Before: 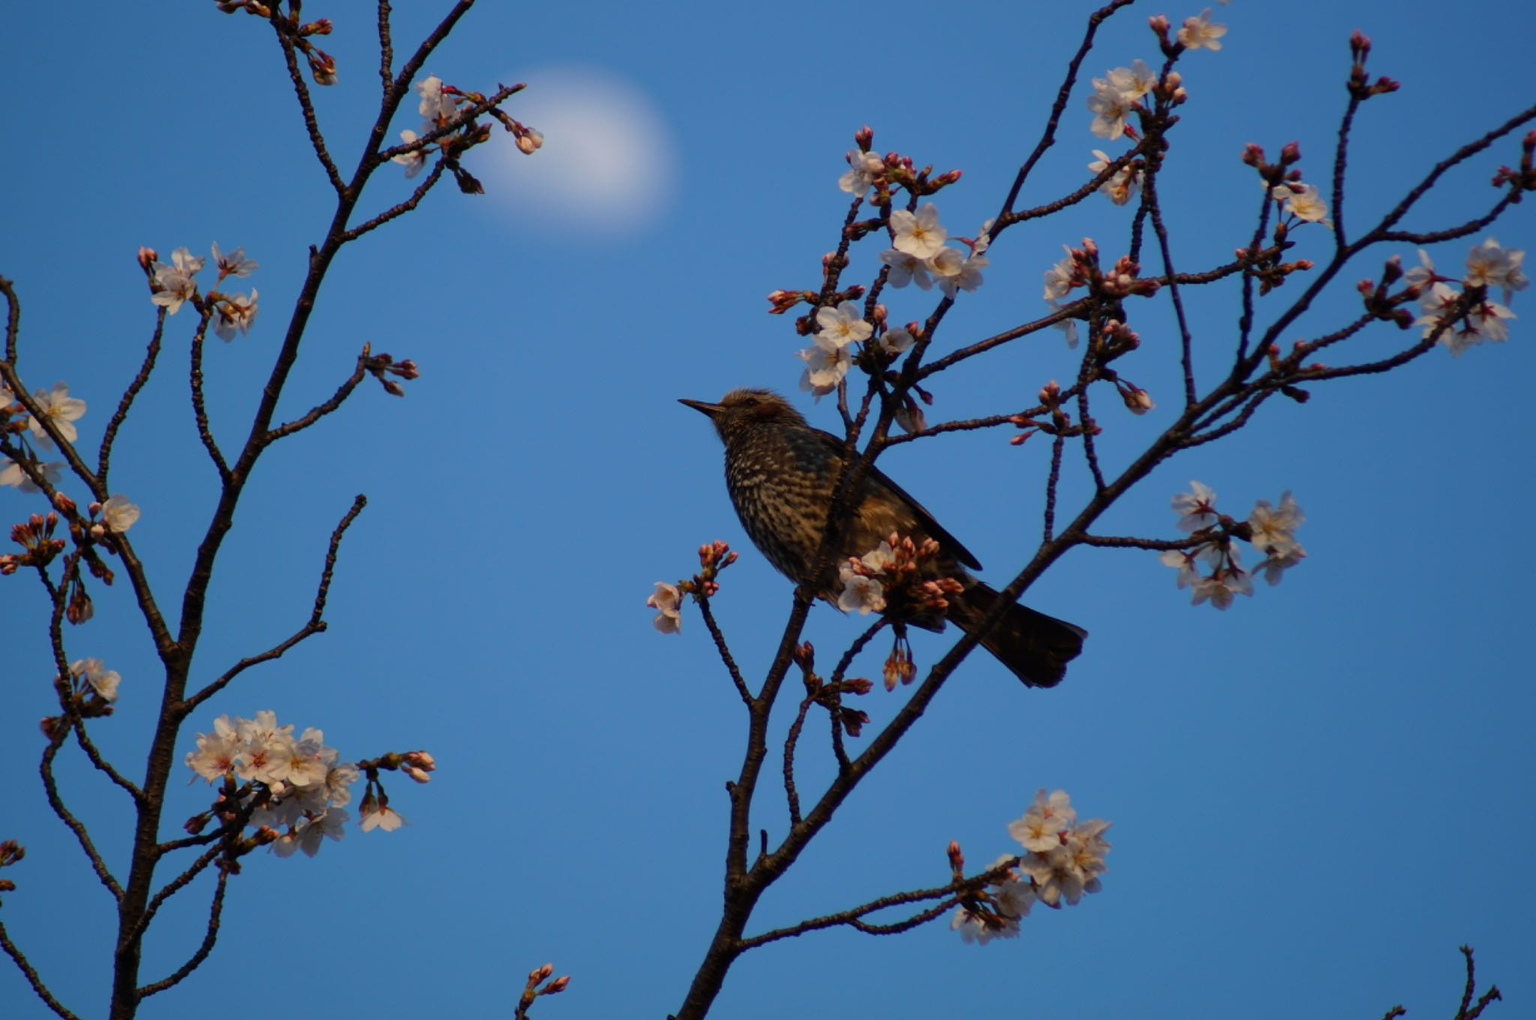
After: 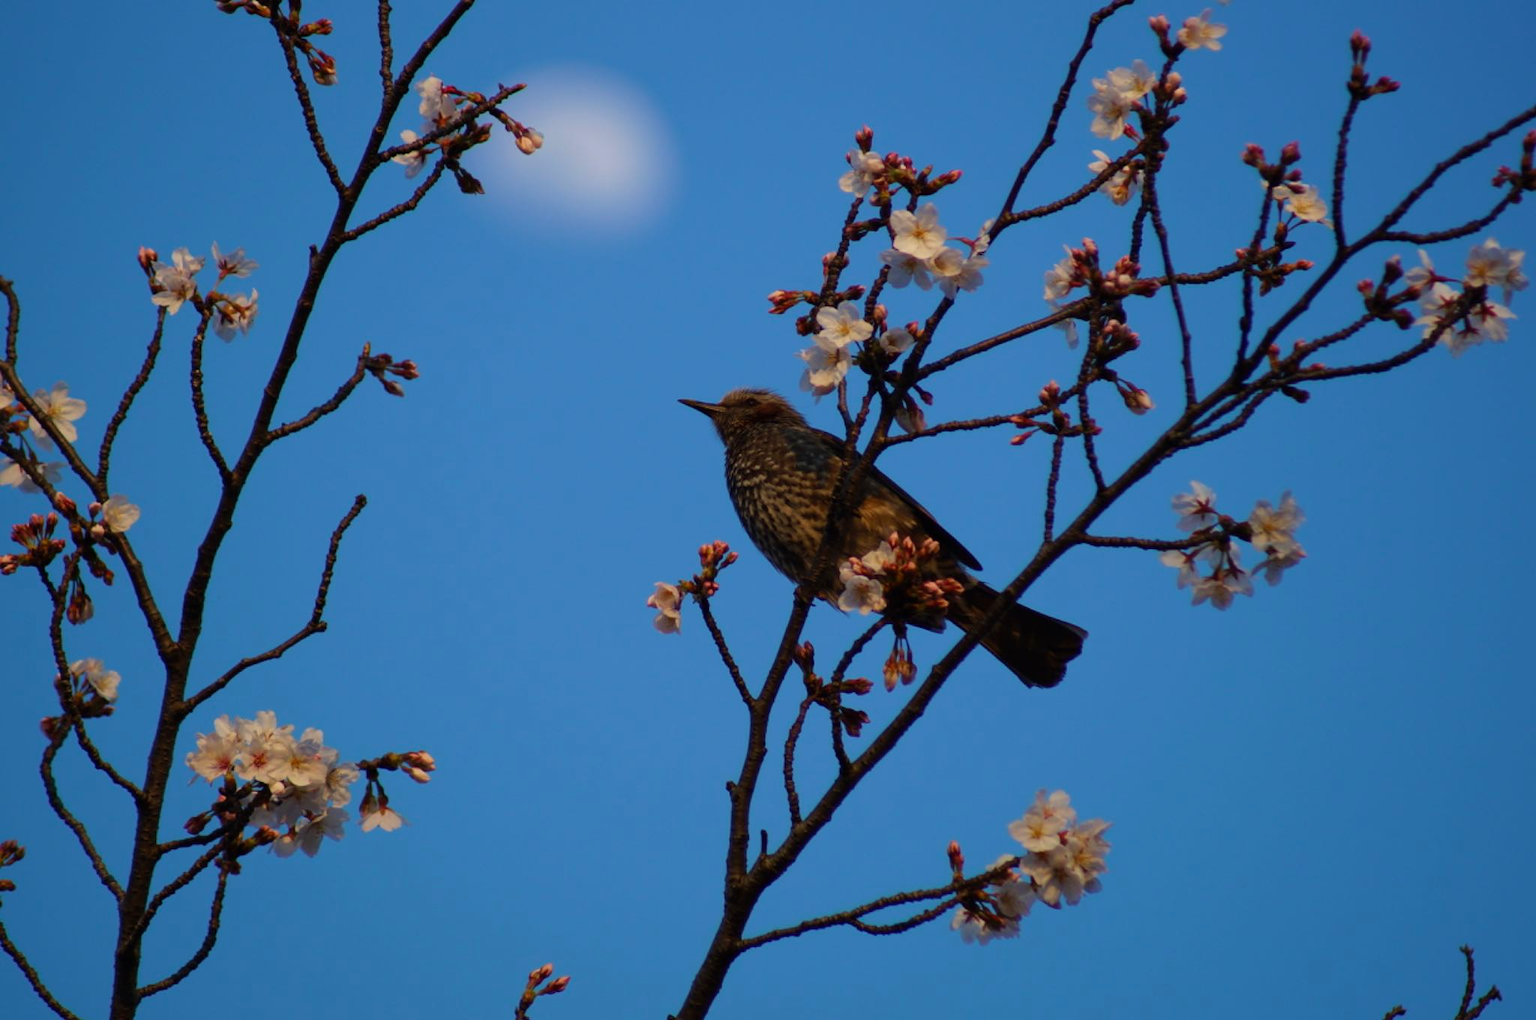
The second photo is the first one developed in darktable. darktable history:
velvia: strength 15.65%
contrast brightness saturation: saturation 0.098
